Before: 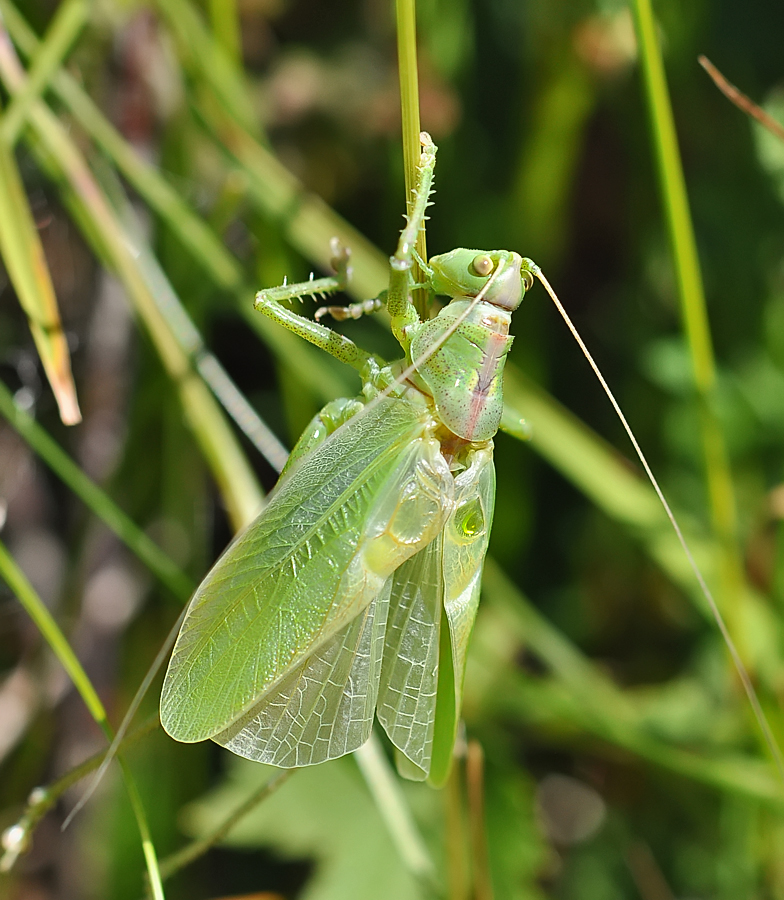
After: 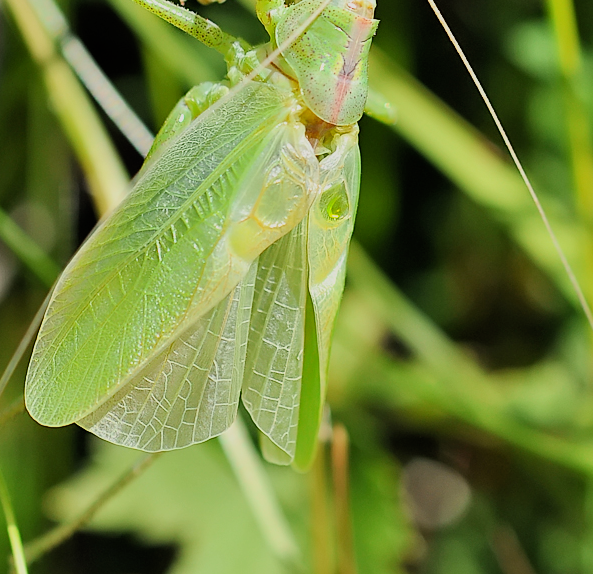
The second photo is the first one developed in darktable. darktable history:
filmic rgb: black relative exposure -7.15 EV, white relative exposure 5.36 EV, hardness 3.02, color science v6 (2022)
crop and rotate: left 17.299%, top 35.115%, right 7.015%, bottom 1.024%
white balance: red 1.009, blue 0.985
exposure: black level correction 0.001, exposure 0.5 EV, compensate exposure bias true, compensate highlight preservation false
